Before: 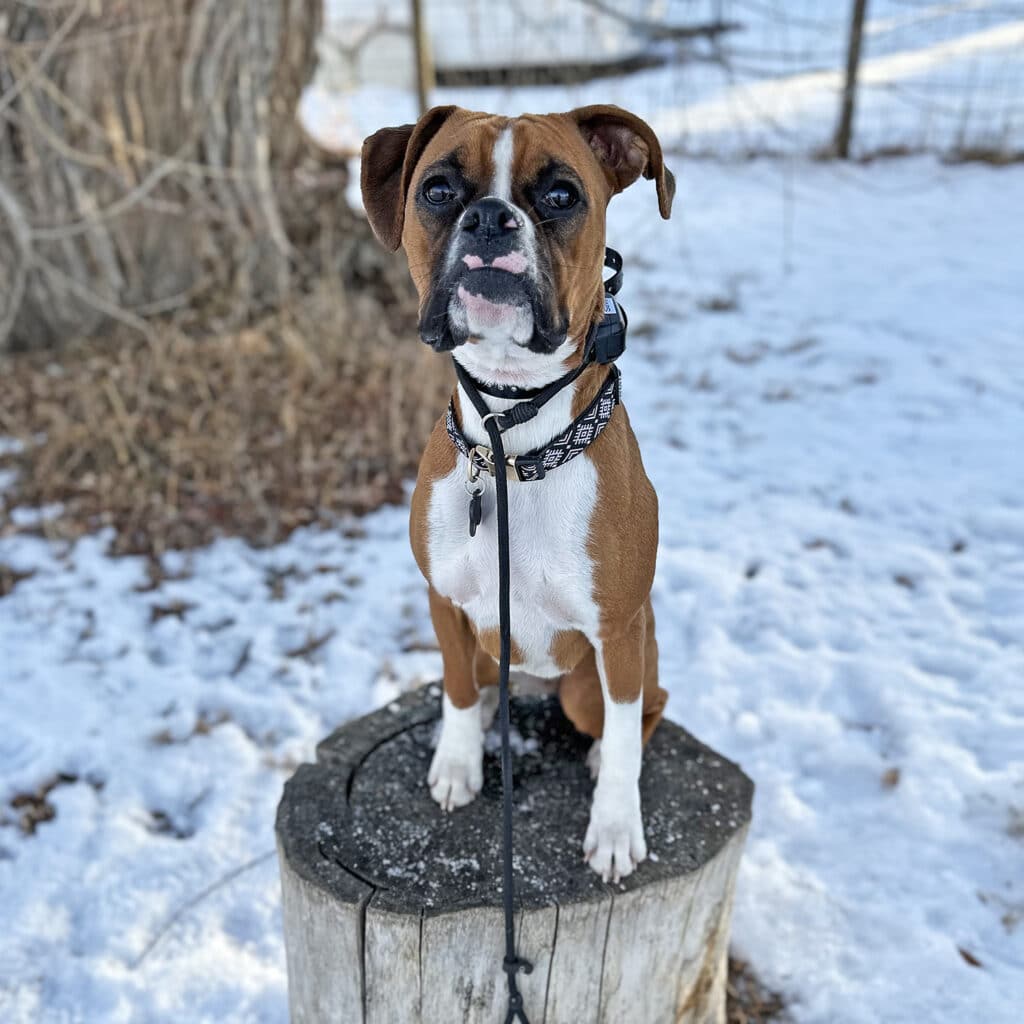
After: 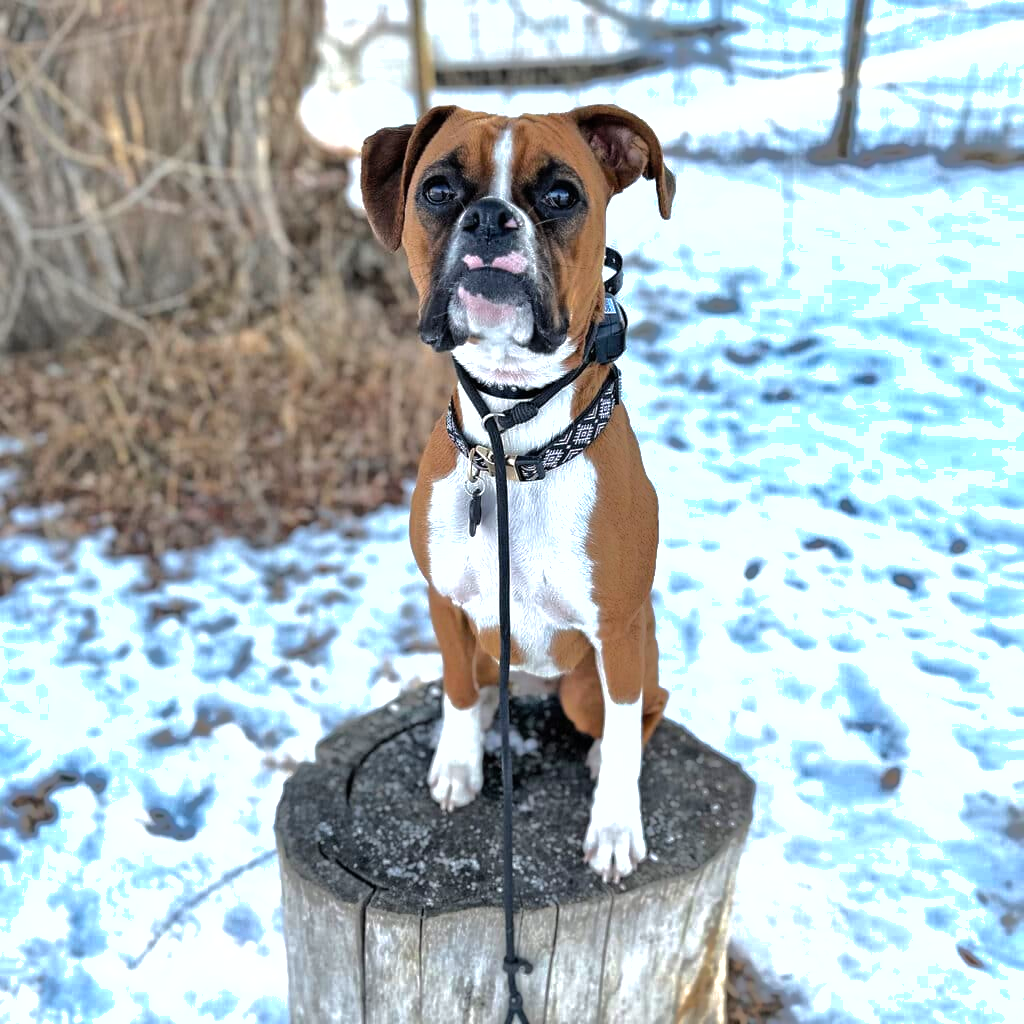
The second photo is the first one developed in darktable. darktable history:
shadows and highlights: shadows 39.92, highlights -59.81
tone equalizer: -8 EV -0.762 EV, -7 EV -0.708 EV, -6 EV -0.614 EV, -5 EV -0.366 EV, -3 EV 0.367 EV, -2 EV 0.6 EV, -1 EV 0.692 EV, +0 EV 0.76 EV, mask exposure compensation -0.515 EV
